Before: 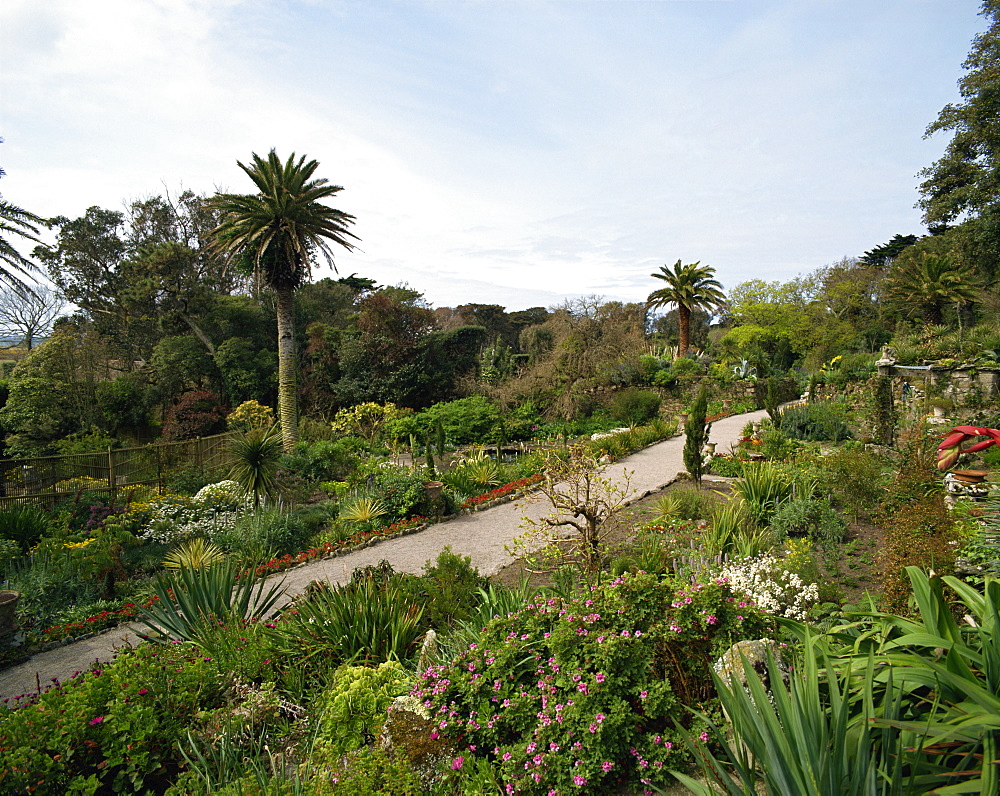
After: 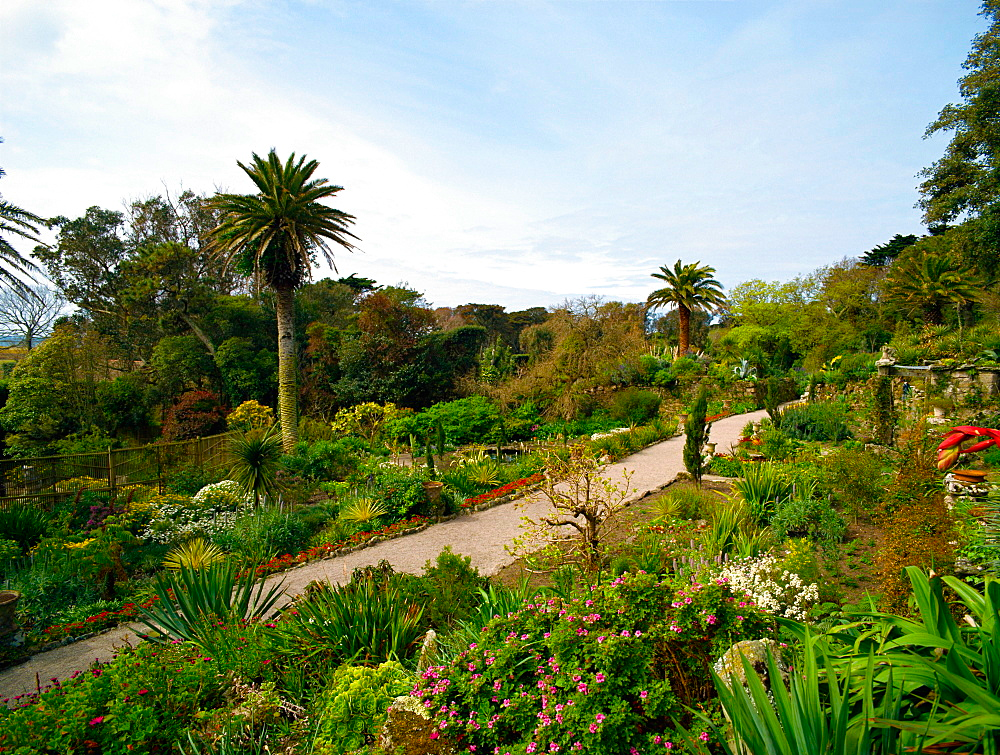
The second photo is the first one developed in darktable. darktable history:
crop and rotate: top 0.002%, bottom 5.092%
velvia: strength 31.9%, mid-tones bias 0.202
